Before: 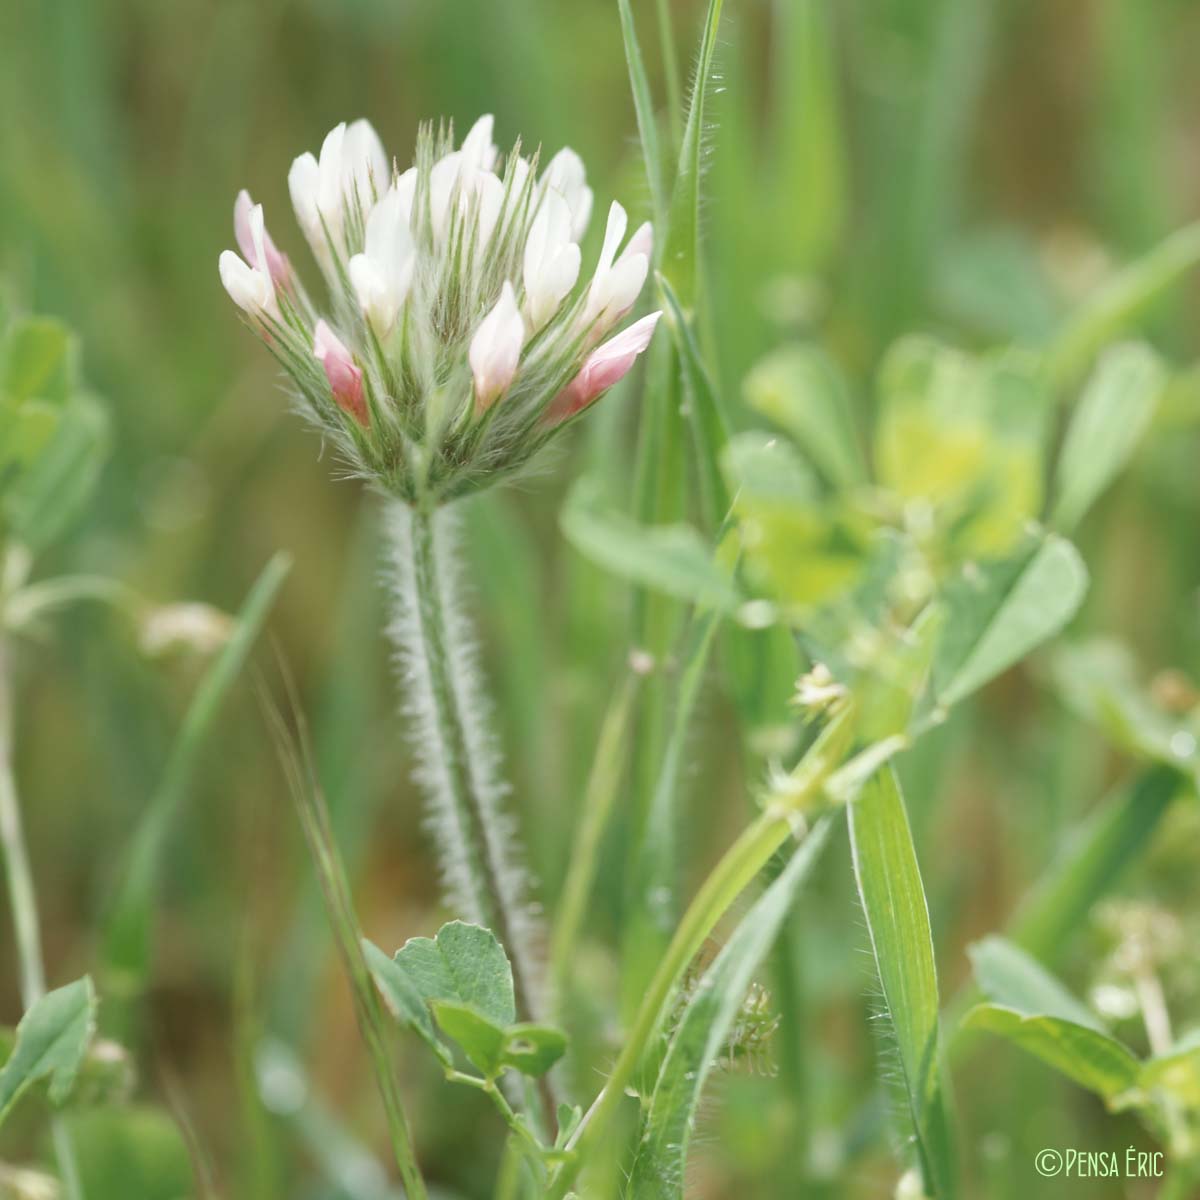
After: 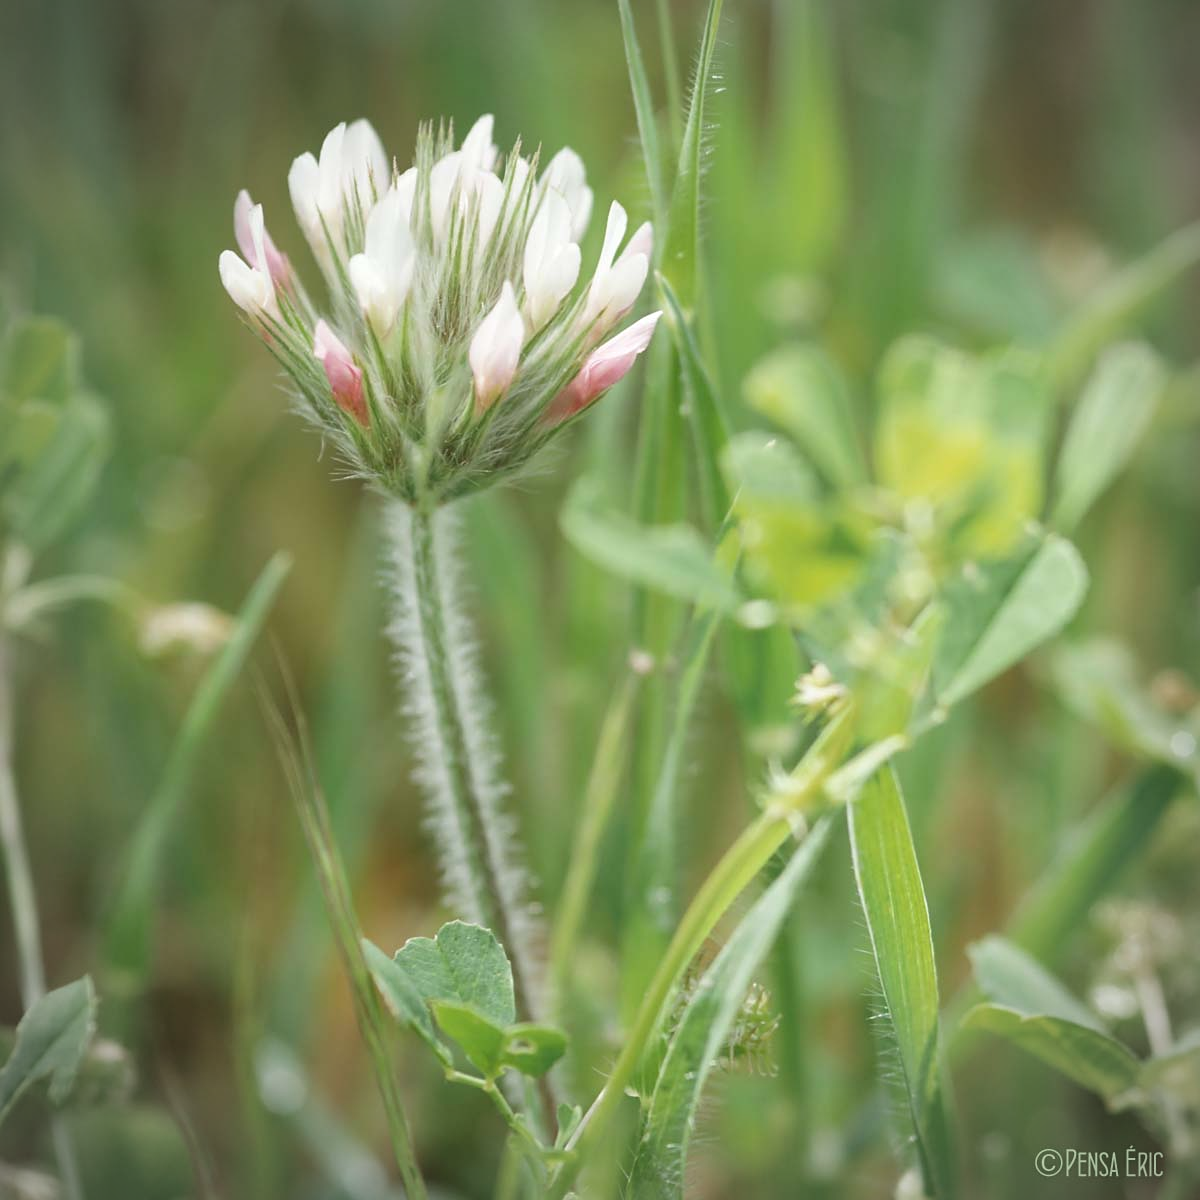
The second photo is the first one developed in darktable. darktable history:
sharpen: amount 0.2
vignetting: on, module defaults
